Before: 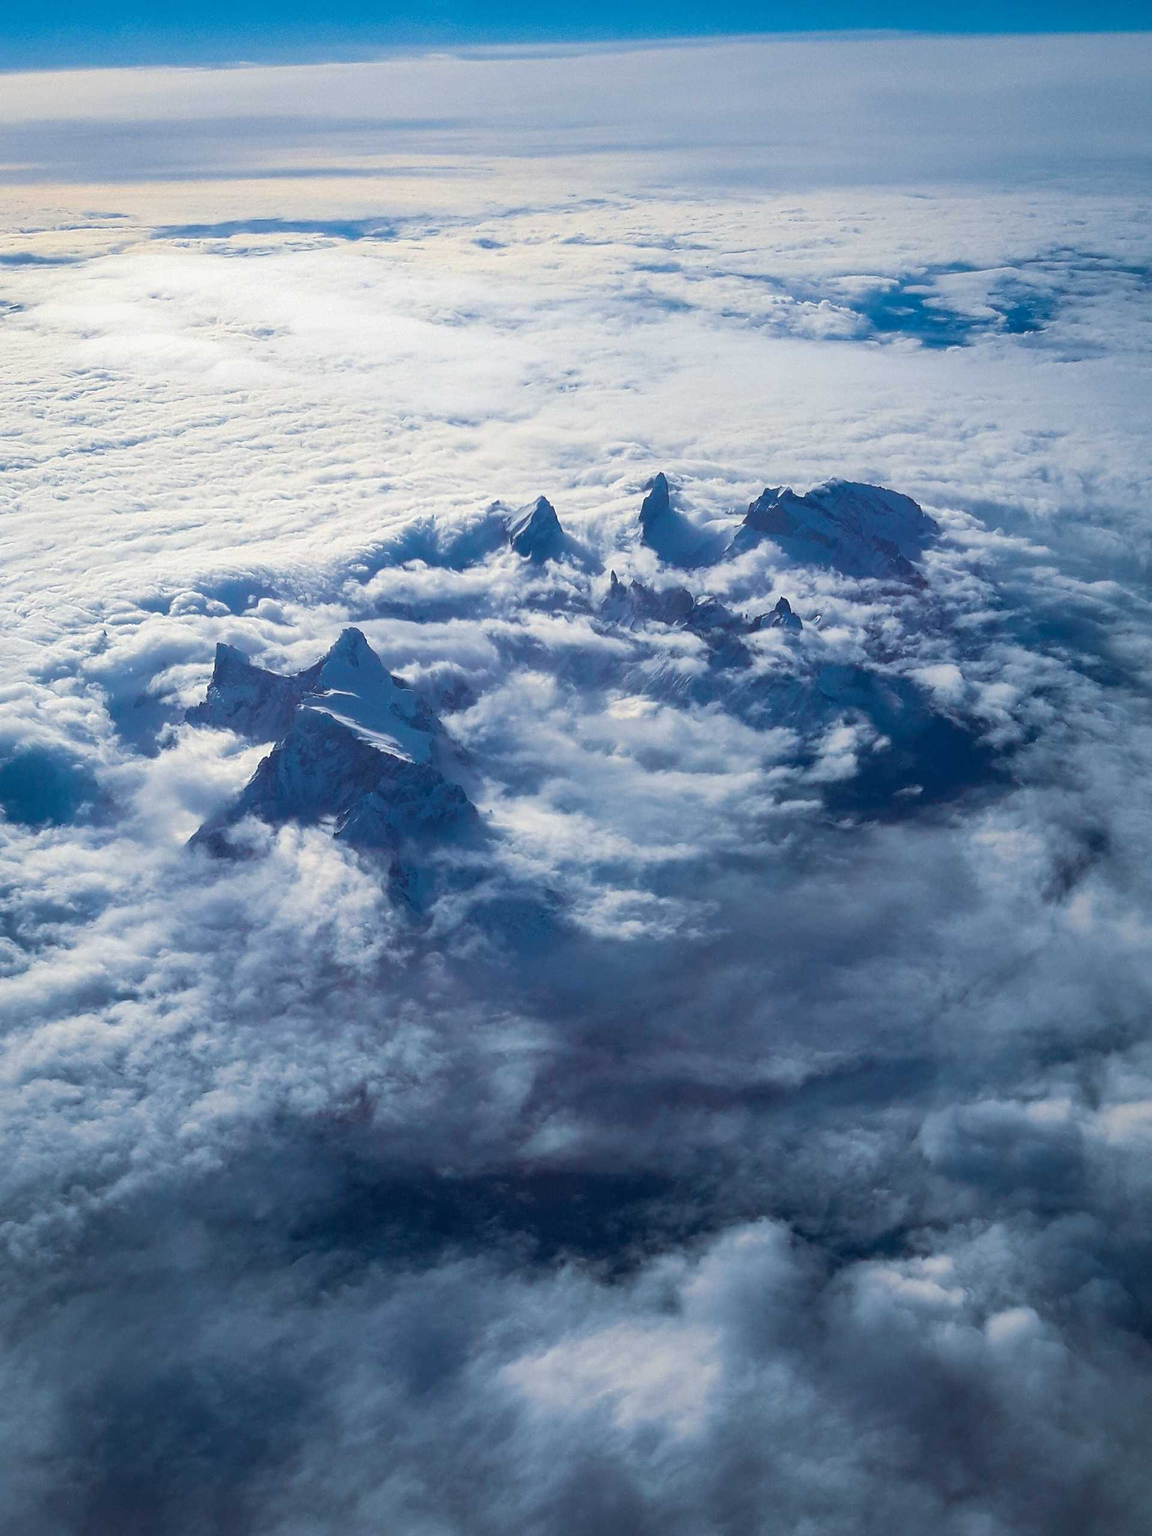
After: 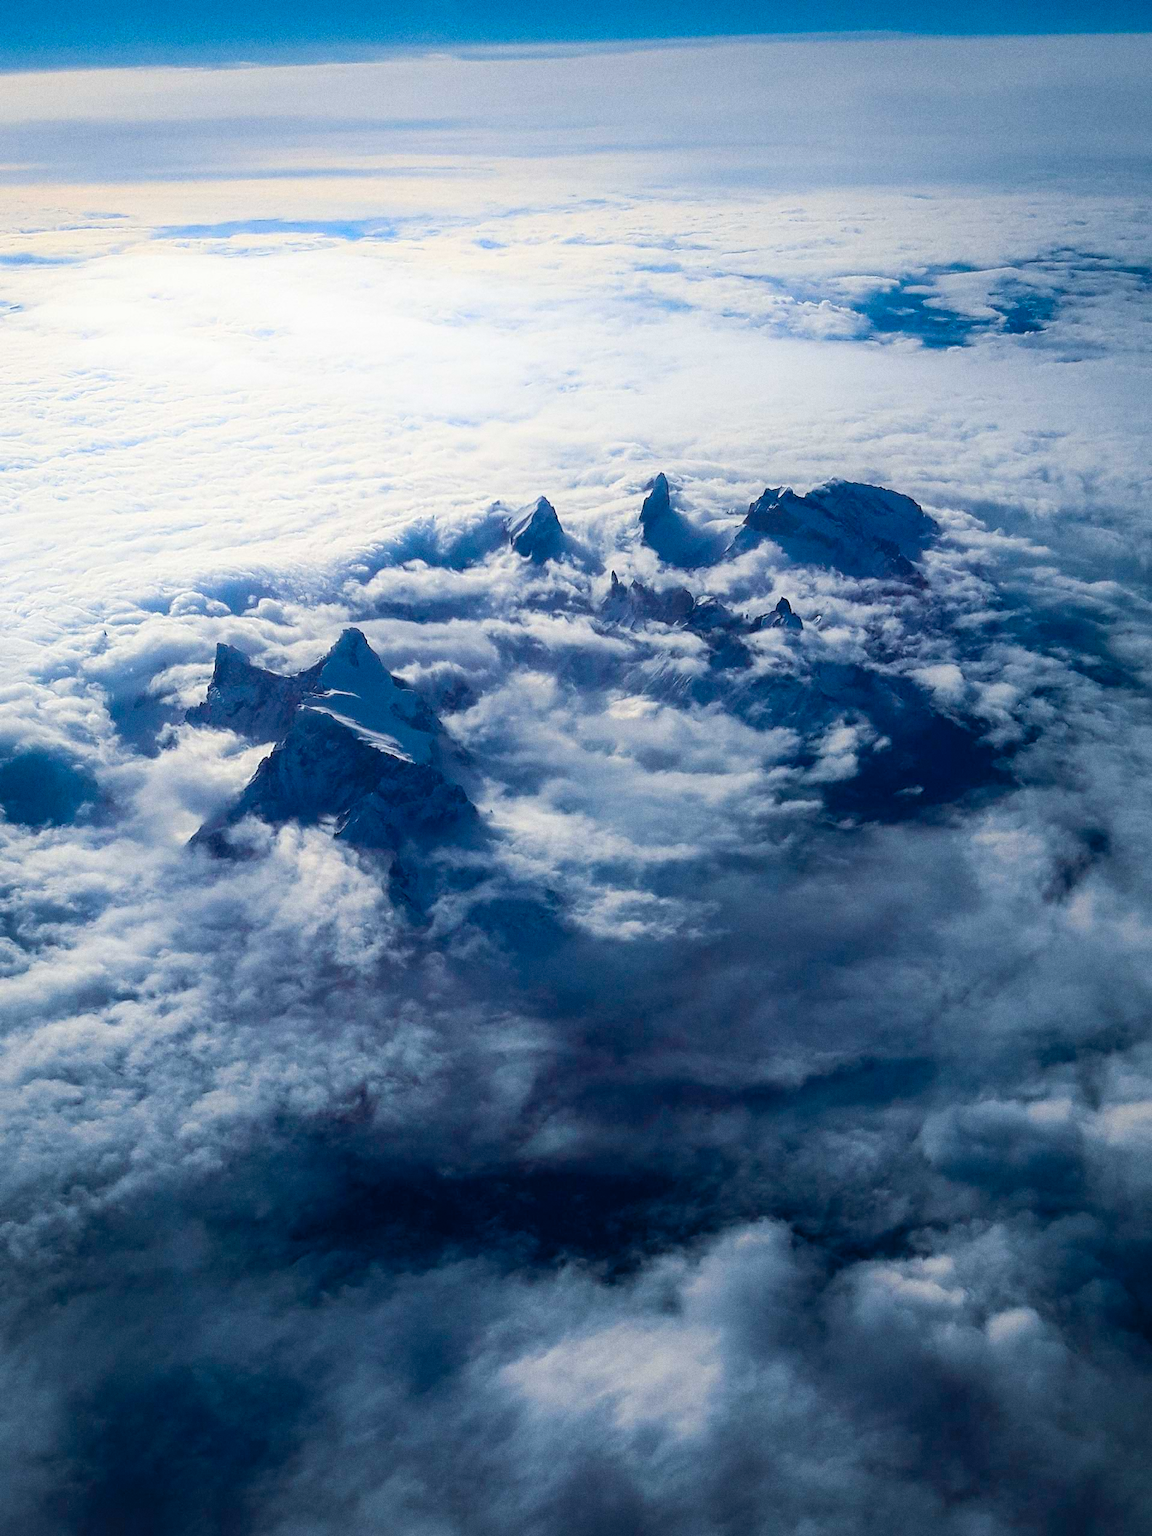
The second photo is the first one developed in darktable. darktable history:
shadows and highlights: shadows -40.15, highlights 62.88, soften with gaussian
tone curve: curves: ch0 [(0, 0) (0.003, 0.001) (0.011, 0.004) (0.025, 0.011) (0.044, 0.021) (0.069, 0.028) (0.1, 0.036) (0.136, 0.051) (0.177, 0.085) (0.224, 0.127) (0.277, 0.193) (0.335, 0.266) (0.399, 0.338) (0.468, 0.419) (0.543, 0.504) (0.623, 0.593) (0.709, 0.689) (0.801, 0.784) (0.898, 0.888) (1, 1)], preserve colors none
grain: coarseness 0.09 ISO
